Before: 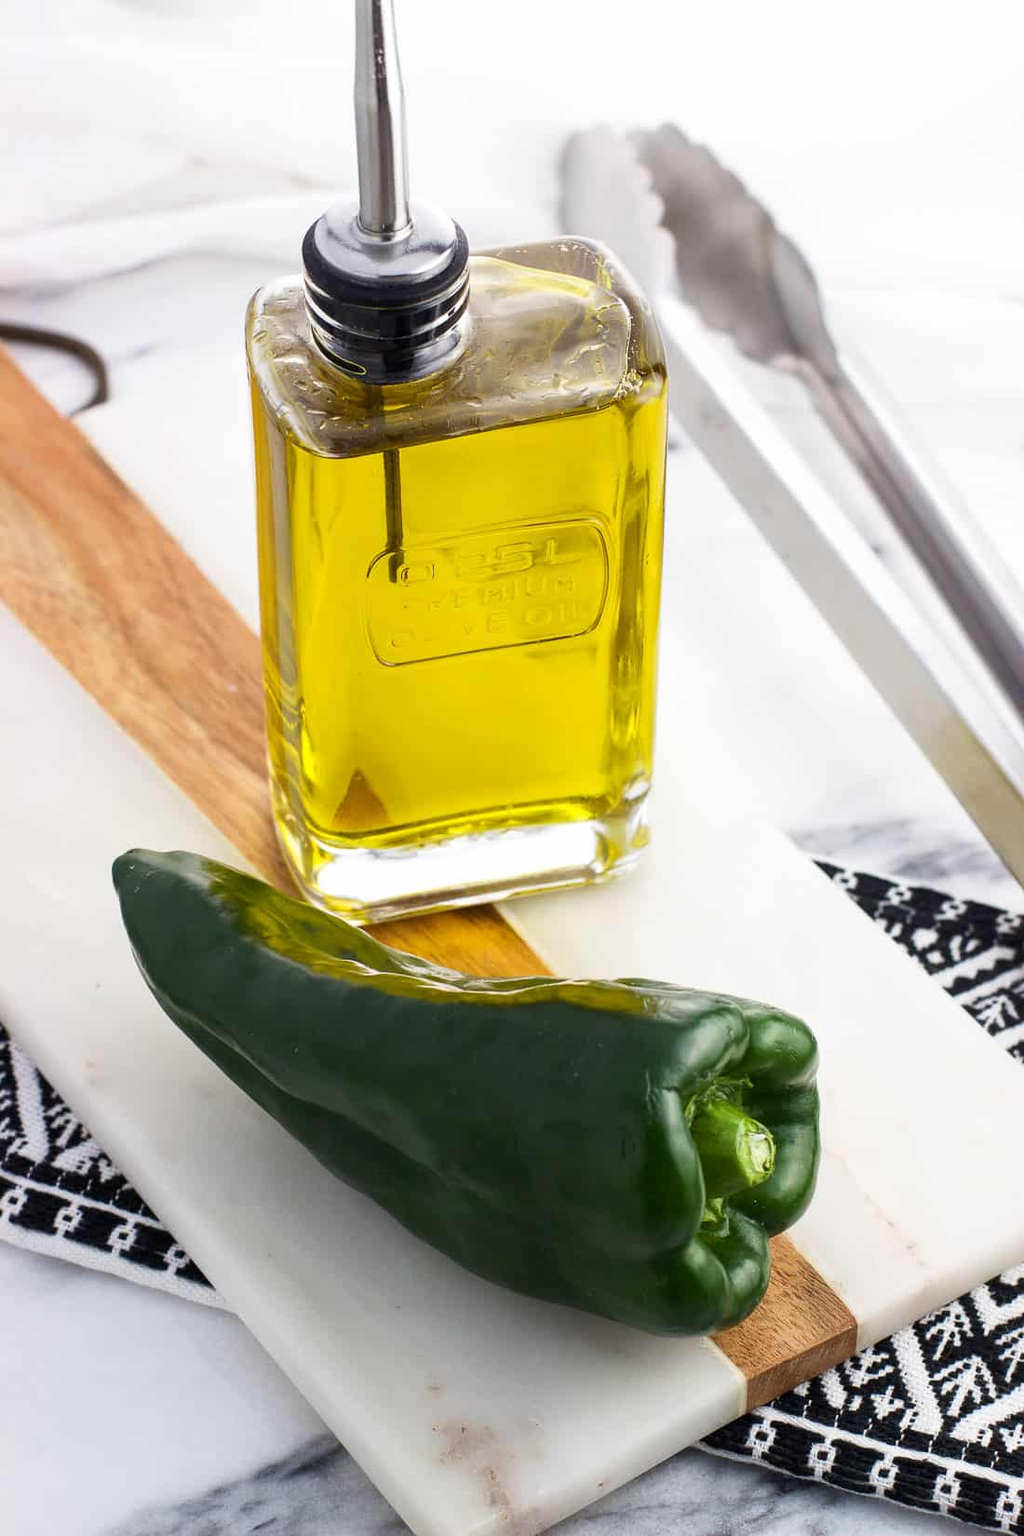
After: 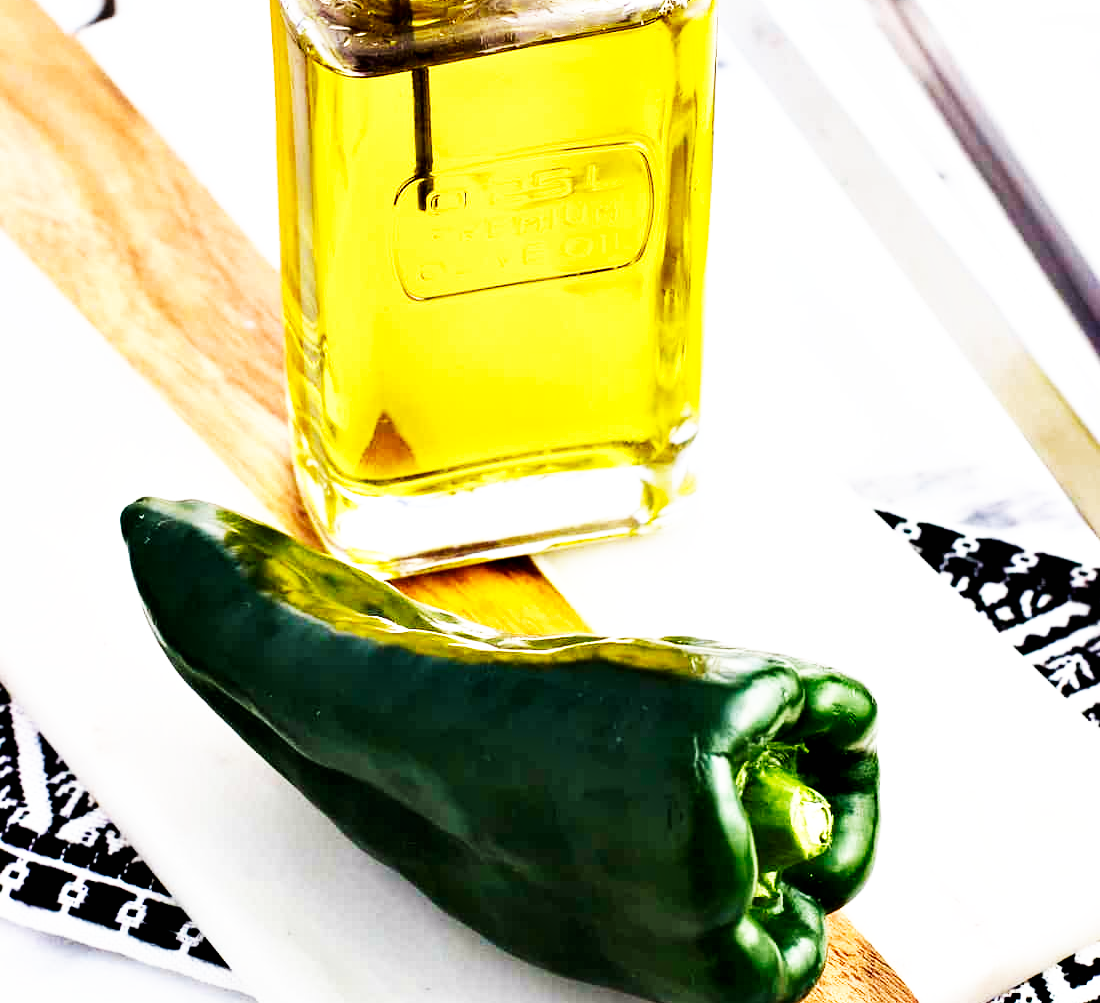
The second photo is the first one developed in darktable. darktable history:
velvia: on, module defaults
contrast equalizer: octaves 7, y [[0.6 ×6], [0.55 ×6], [0 ×6], [0 ×6], [0 ×6]]
base curve: curves: ch0 [(0, 0) (0.007, 0.004) (0.027, 0.03) (0.046, 0.07) (0.207, 0.54) (0.442, 0.872) (0.673, 0.972) (1, 1)], preserve colors none
crop and rotate: top 25.212%, bottom 13.943%
